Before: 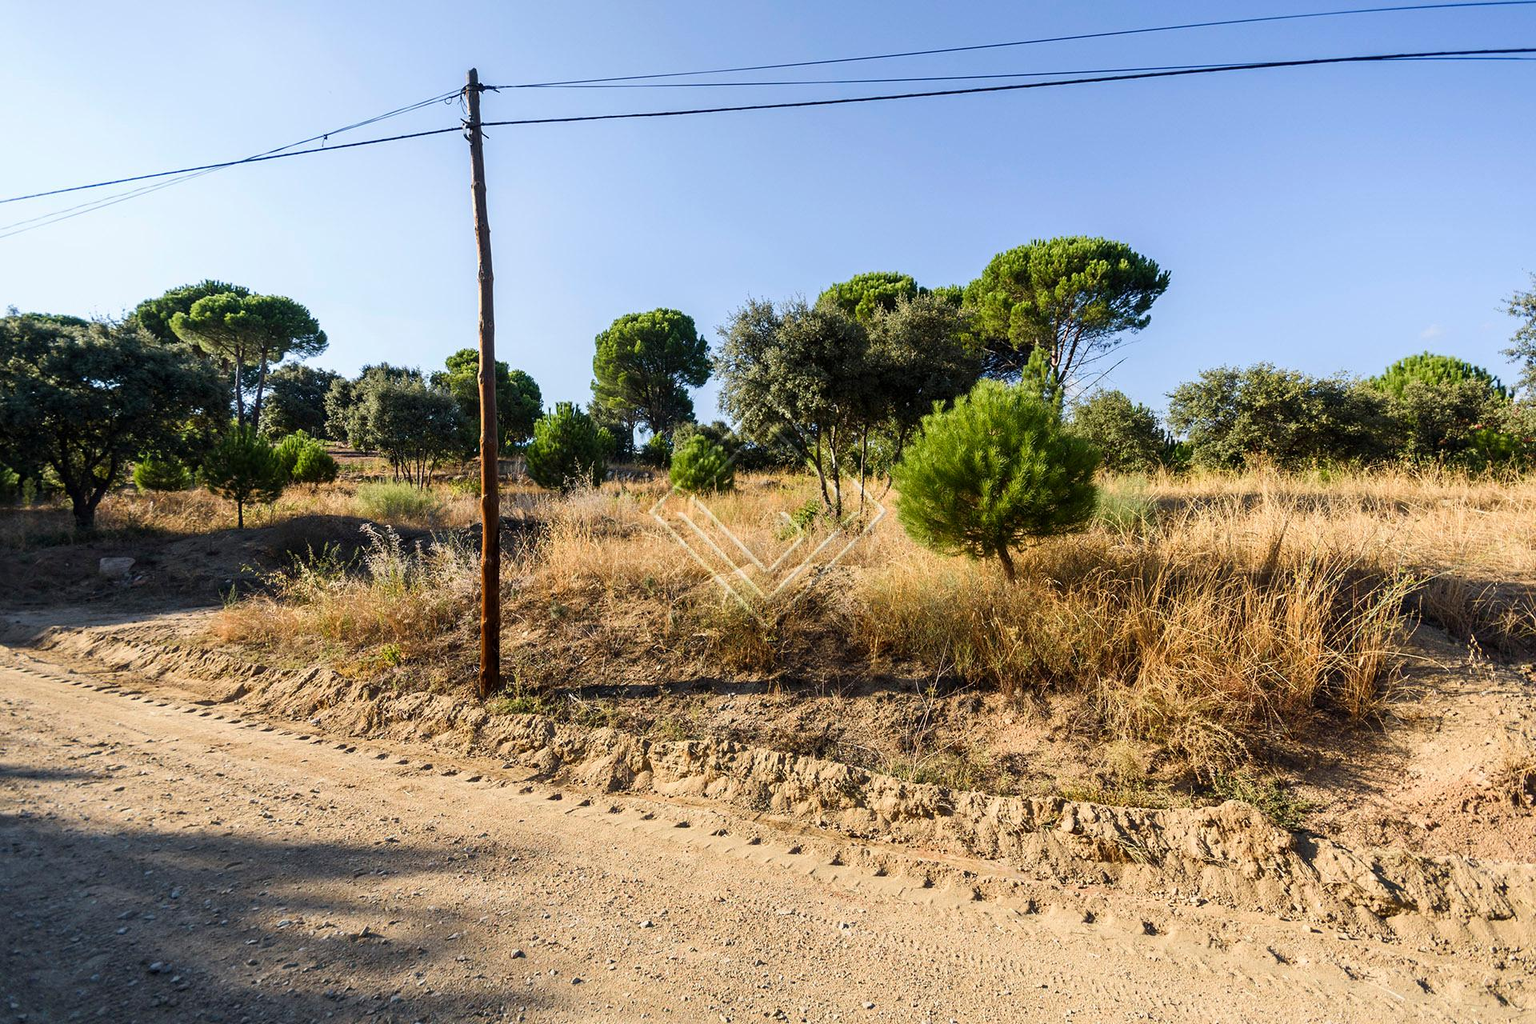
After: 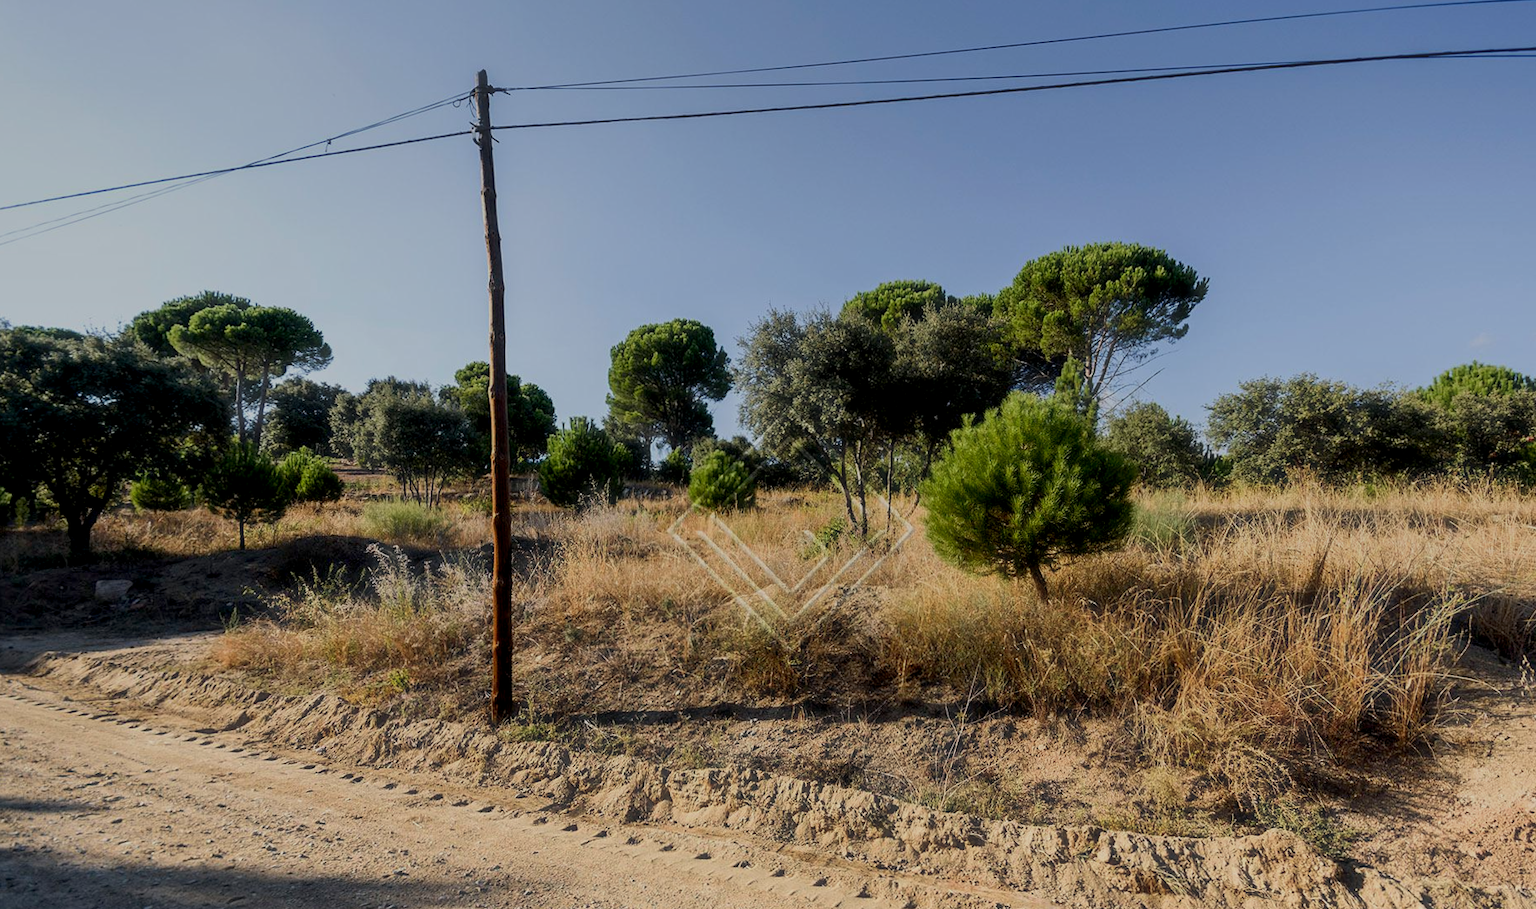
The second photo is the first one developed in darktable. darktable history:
haze removal: strength -0.1, adaptive false
exposure: black level correction 0.011, exposure -0.478 EV, compensate highlight preservation false
graduated density: rotation -0.352°, offset 57.64
crop and rotate: angle 0.2°, left 0.275%, right 3.127%, bottom 14.18%
